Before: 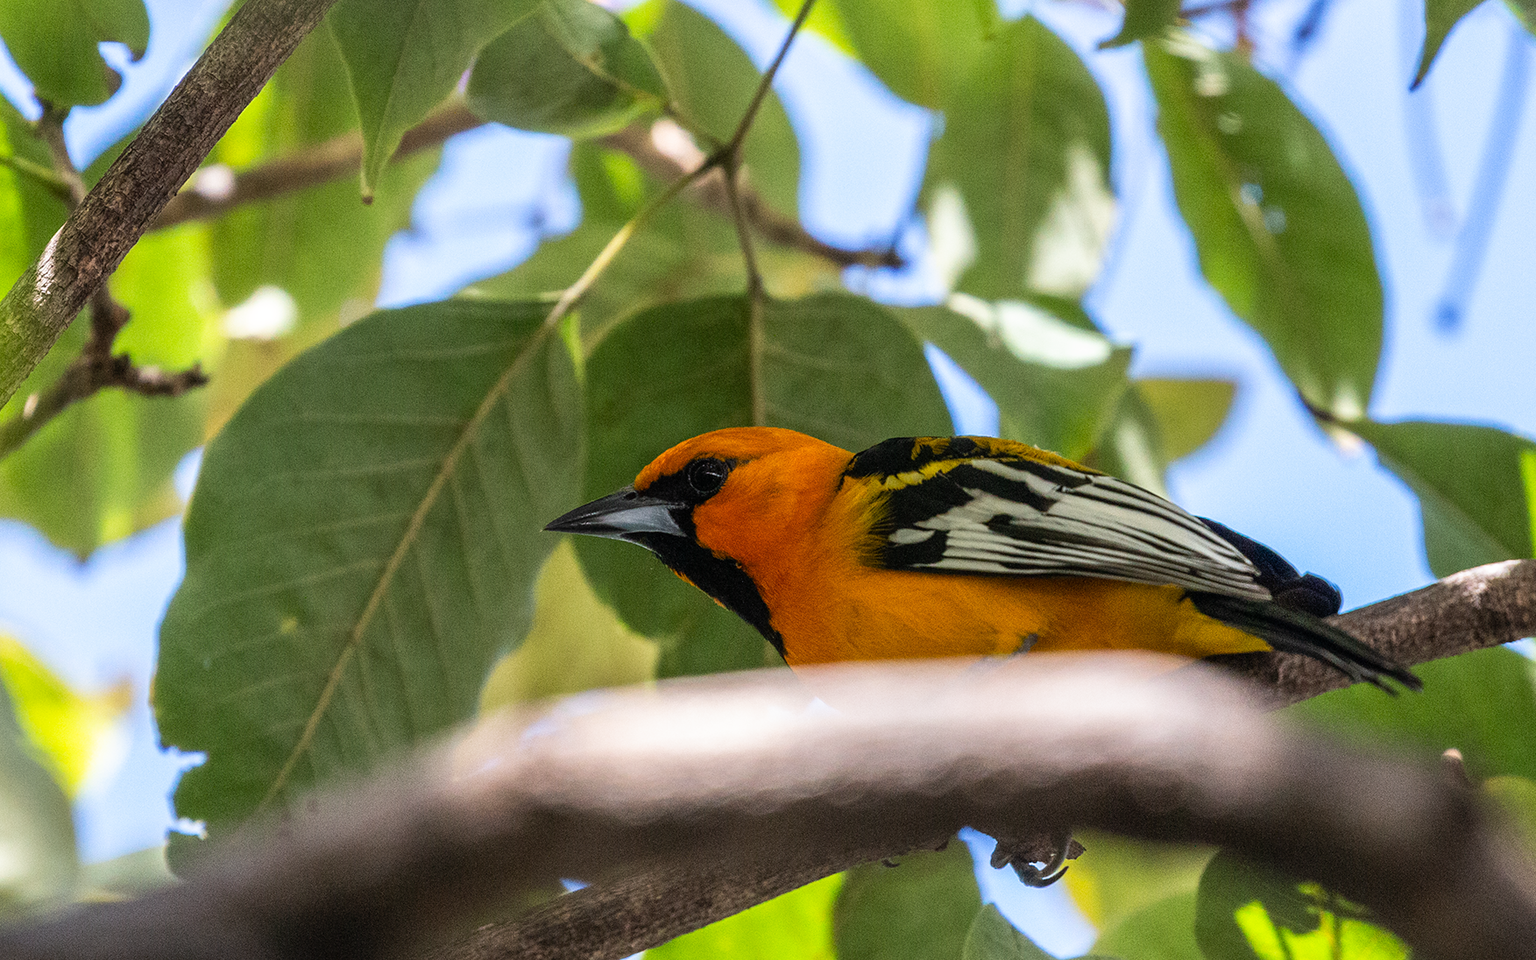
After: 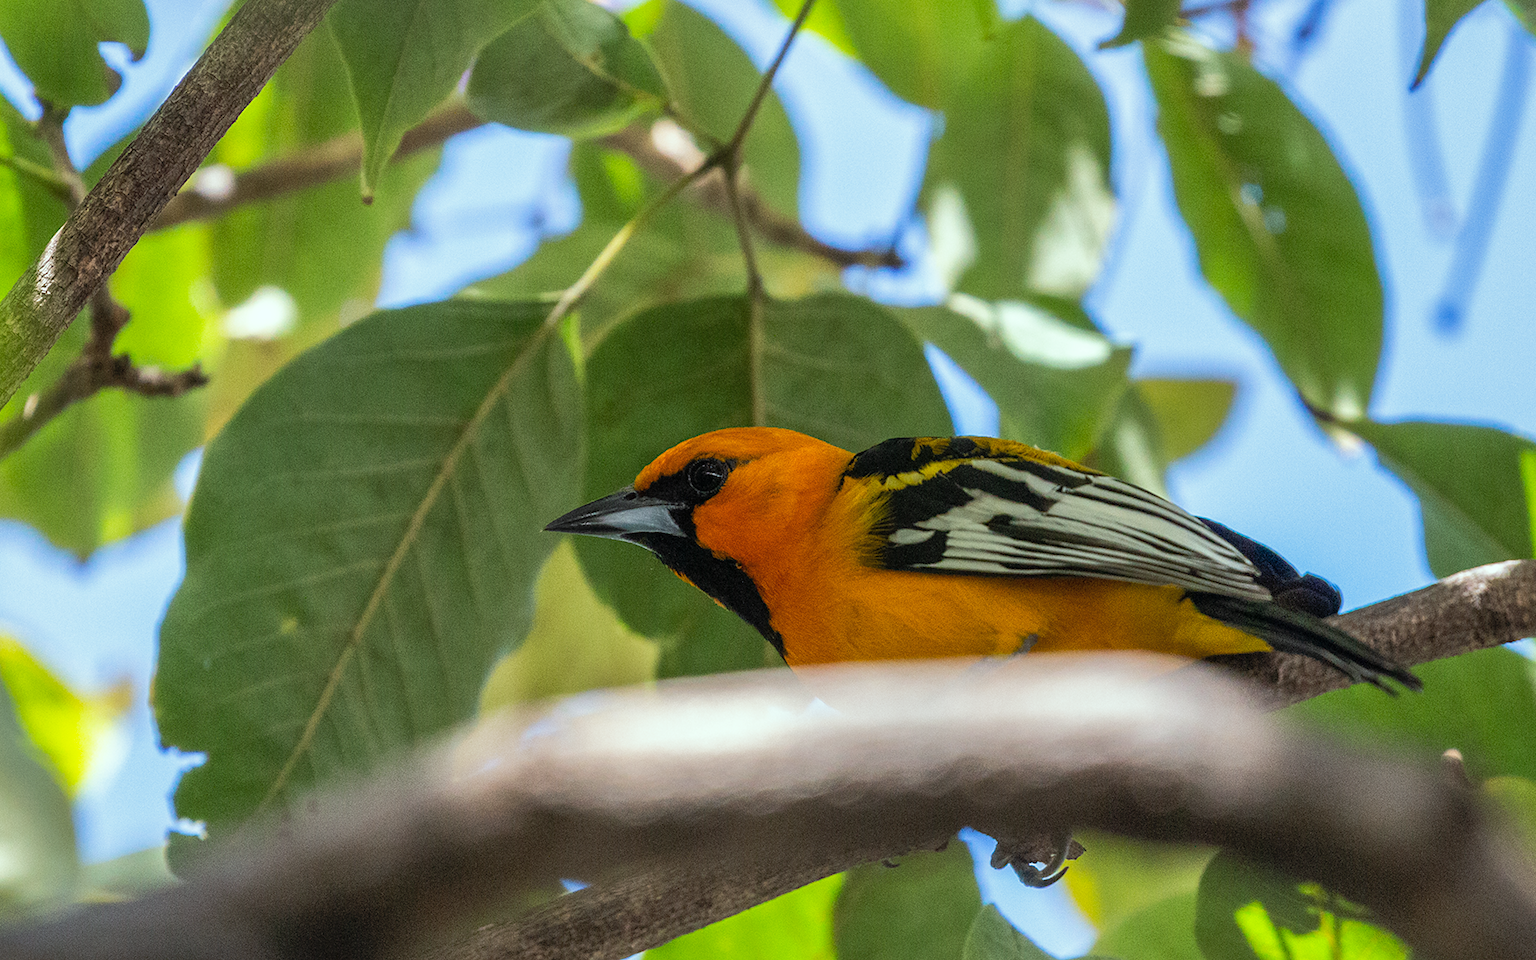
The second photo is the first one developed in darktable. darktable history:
color correction: highlights a* -6.69, highlights b* 0.49
shadows and highlights: on, module defaults
